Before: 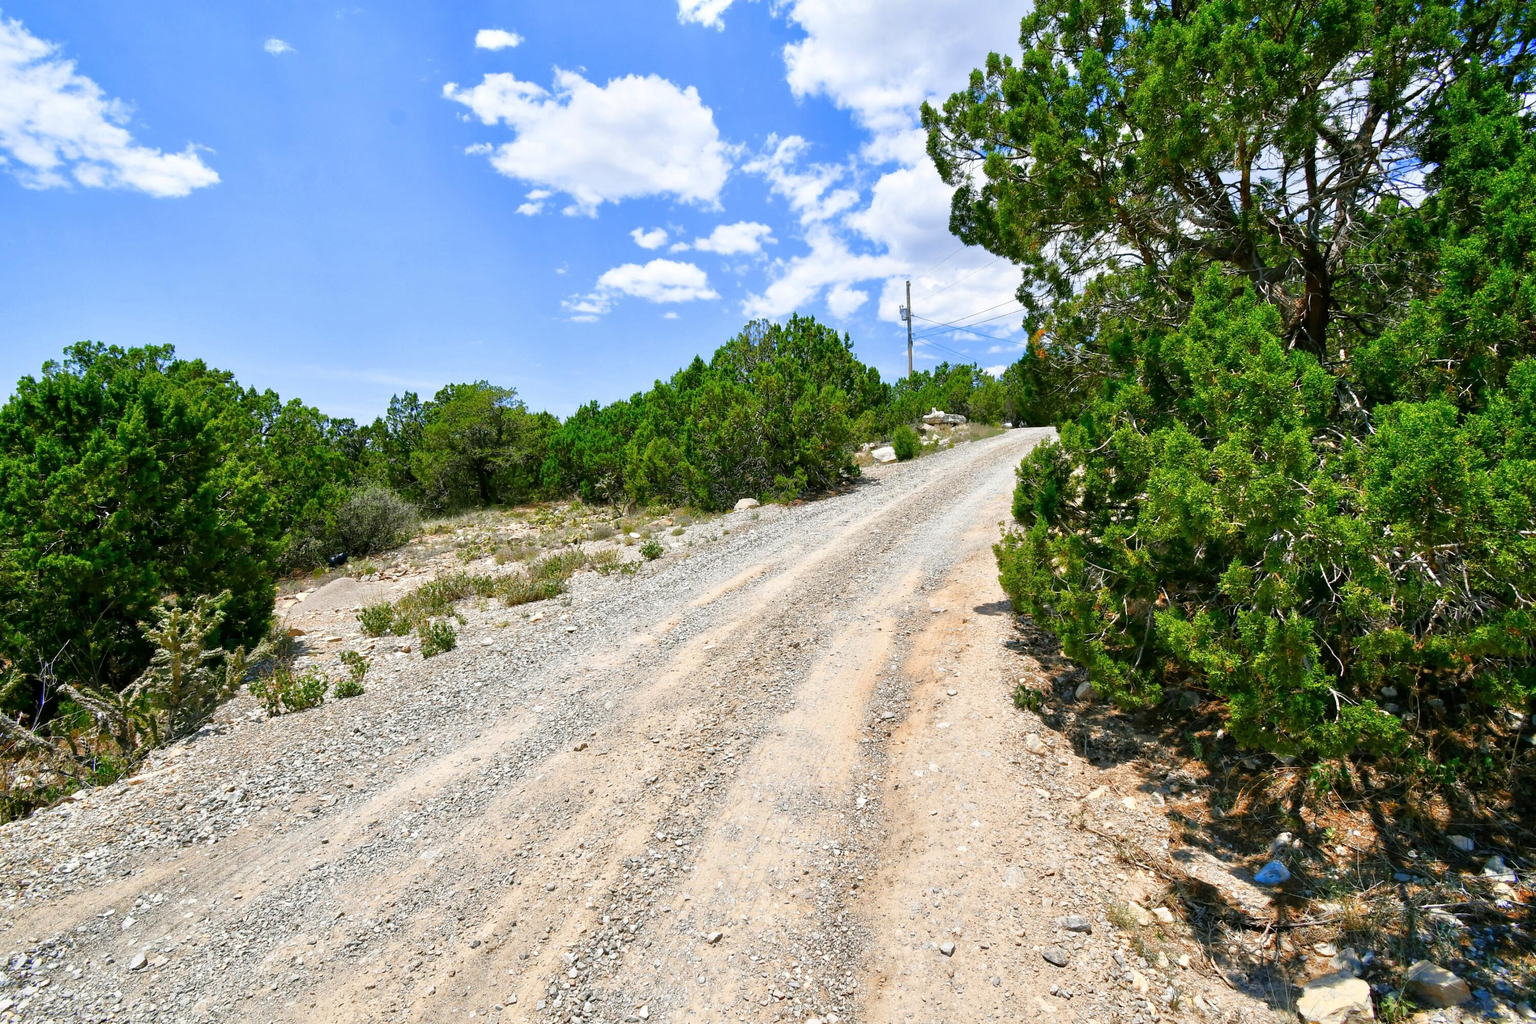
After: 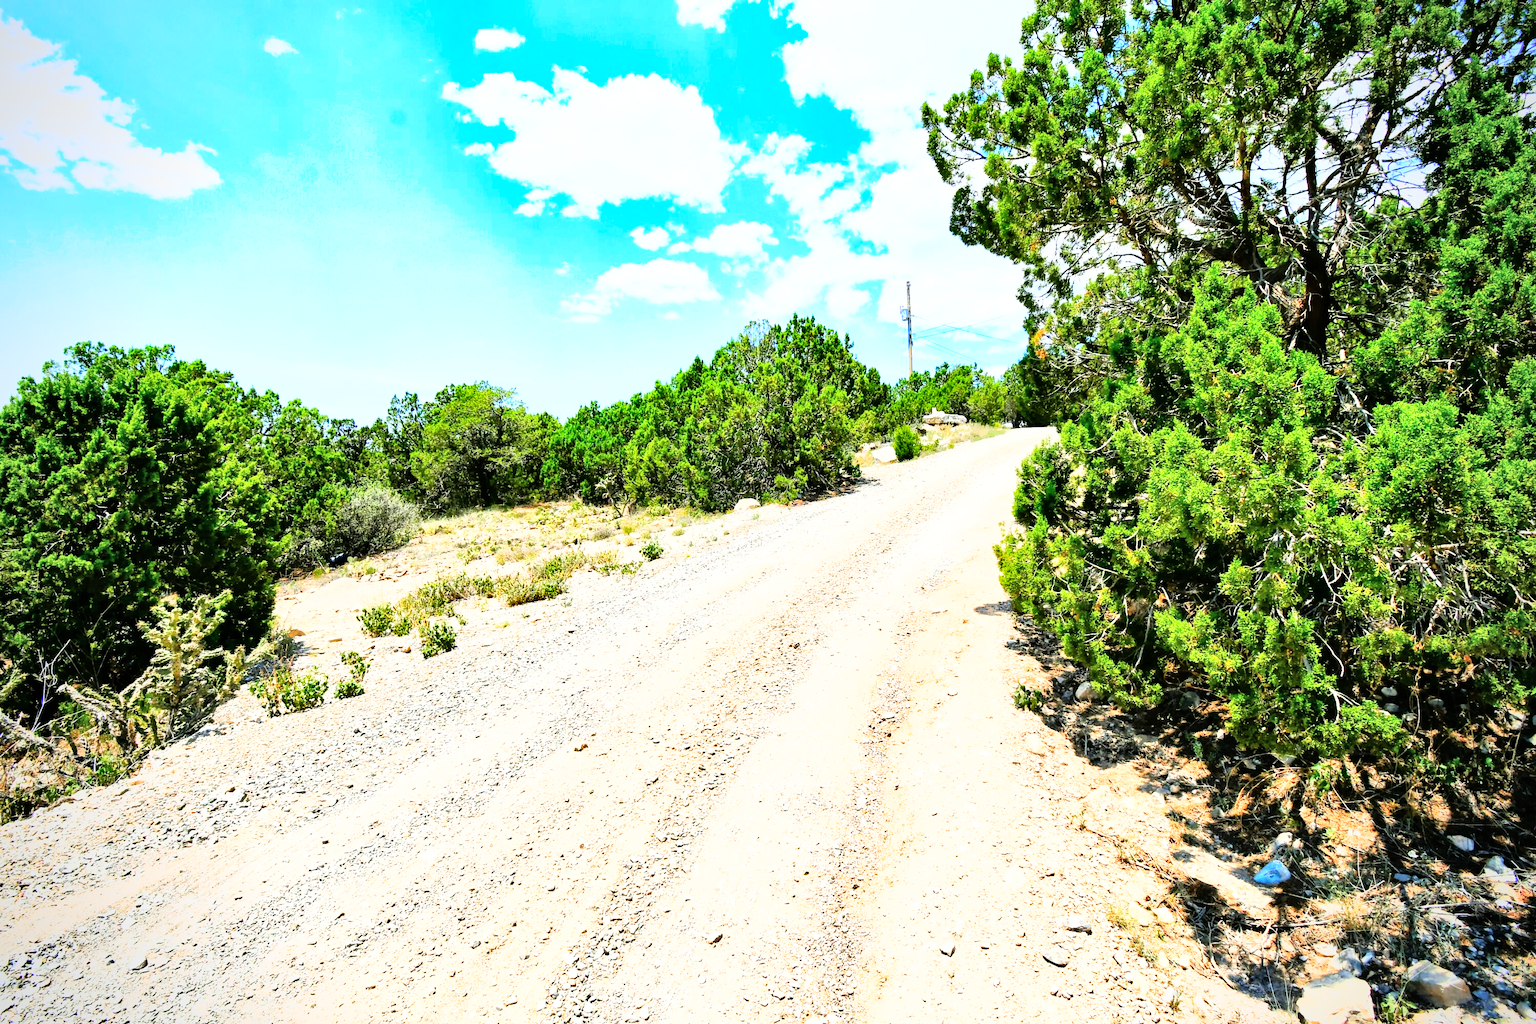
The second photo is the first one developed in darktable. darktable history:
tone equalizer: -8 EV -0.712 EV, -7 EV -0.686 EV, -6 EV -0.566 EV, -5 EV -0.412 EV, -3 EV 0.368 EV, -2 EV 0.6 EV, -1 EV 0.686 EV, +0 EV 0.744 EV
shadows and highlights: low approximation 0.01, soften with gaussian
vignetting: fall-off radius 61.17%, brightness -0.453, saturation -0.305
base curve: curves: ch0 [(0, 0) (0.012, 0.01) (0.073, 0.168) (0.31, 0.711) (0.645, 0.957) (1, 1)]
